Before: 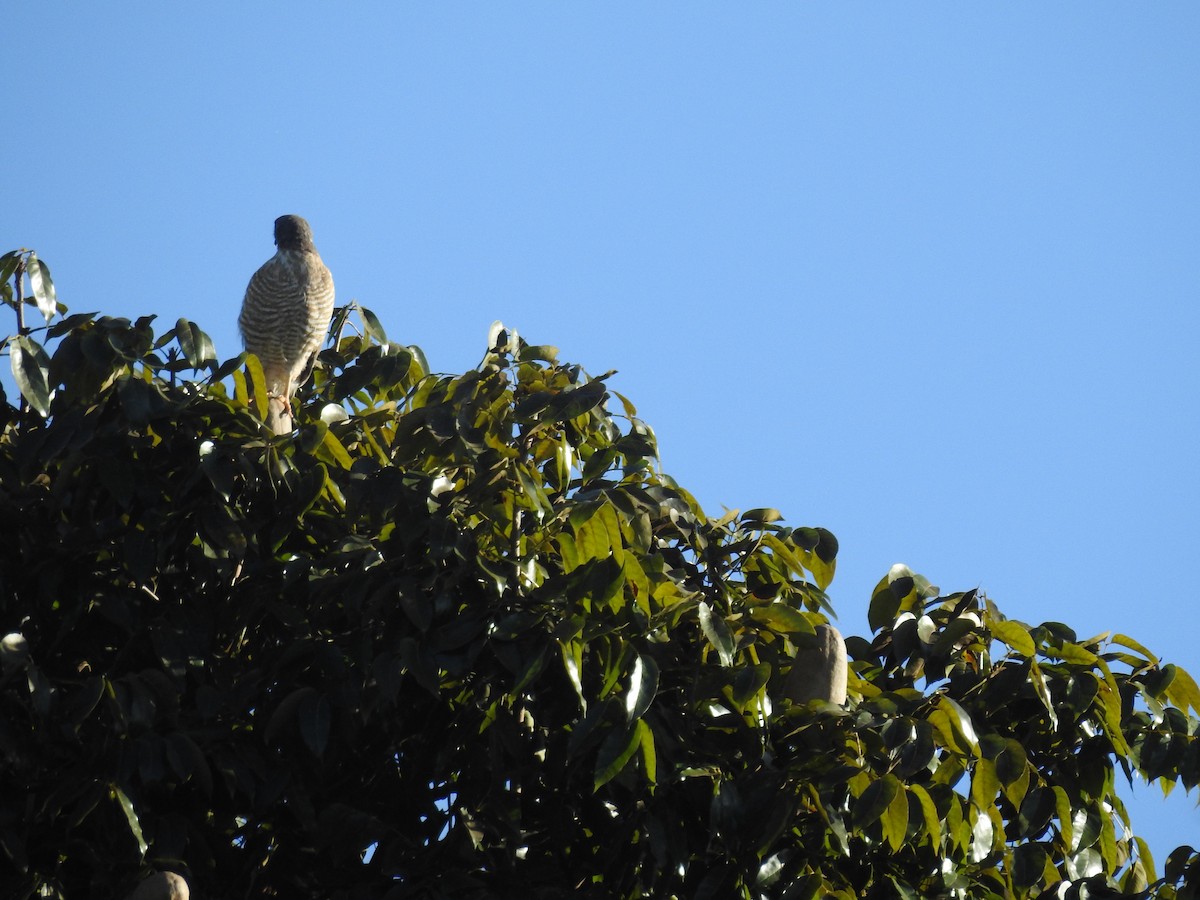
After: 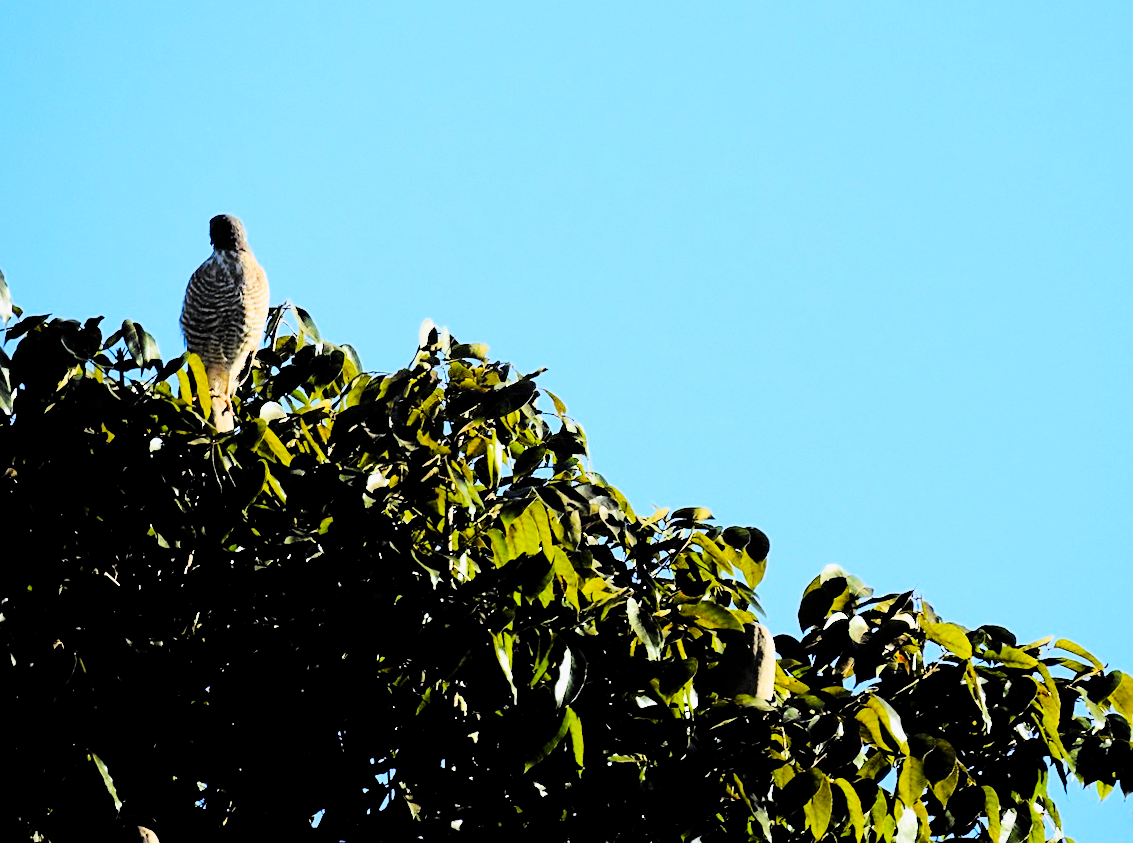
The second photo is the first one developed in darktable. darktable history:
sharpen: on, module defaults
tone curve: curves: ch0 [(0, 0) (0.004, 0) (0.133, 0.071) (0.325, 0.456) (0.832, 0.957) (1, 1)], color space Lab, linked channels, preserve colors none
filmic rgb: black relative exposure -7.75 EV, white relative exposure 4.4 EV, threshold 3 EV, target black luminance 0%, hardness 3.76, latitude 50.51%, contrast 1.074, highlights saturation mix 10%, shadows ↔ highlights balance -0.22%, color science v4 (2020), enable highlight reconstruction true
white balance: red 1.004, blue 1.024
rotate and perspective: rotation 0.062°, lens shift (vertical) 0.115, lens shift (horizontal) -0.133, crop left 0.047, crop right 0.94, crop top 0.061, crop bottom 0.94
